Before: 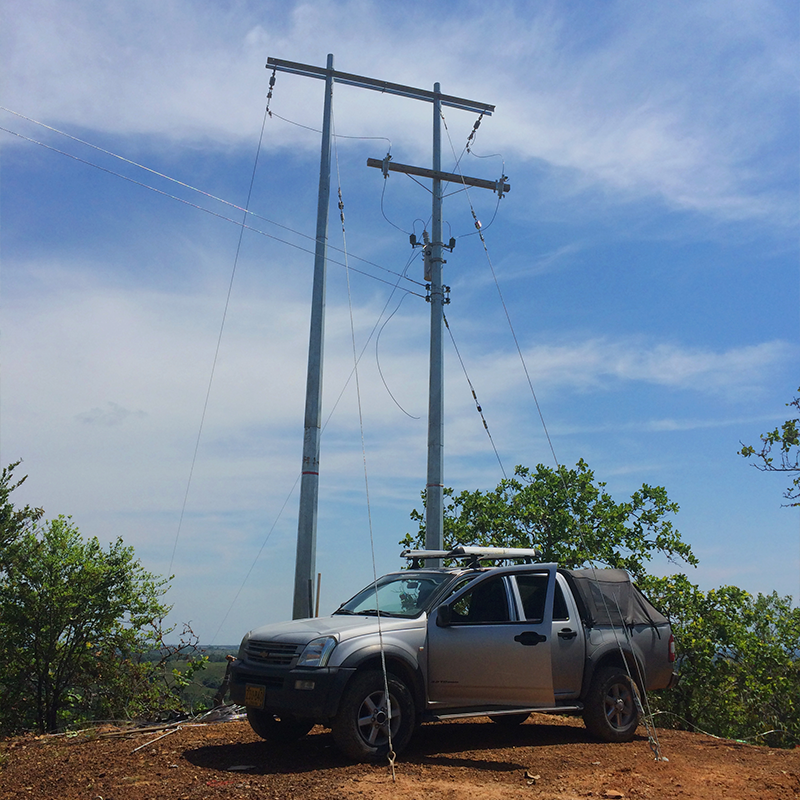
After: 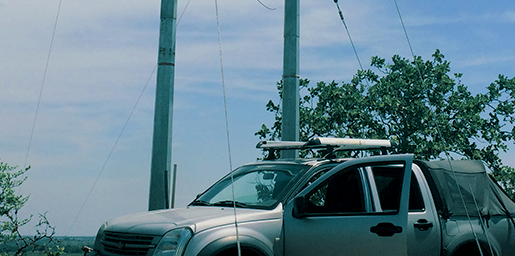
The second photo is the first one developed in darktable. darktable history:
exposure: black level correction 0.007, compensate highlight preservation false
crop: left 18.091%, top 51.13%, right 17.525%, bottom 16.85%
split-toning: shadows › hue 186.43°, highlights › hue 49.29°, compress 30.29%
